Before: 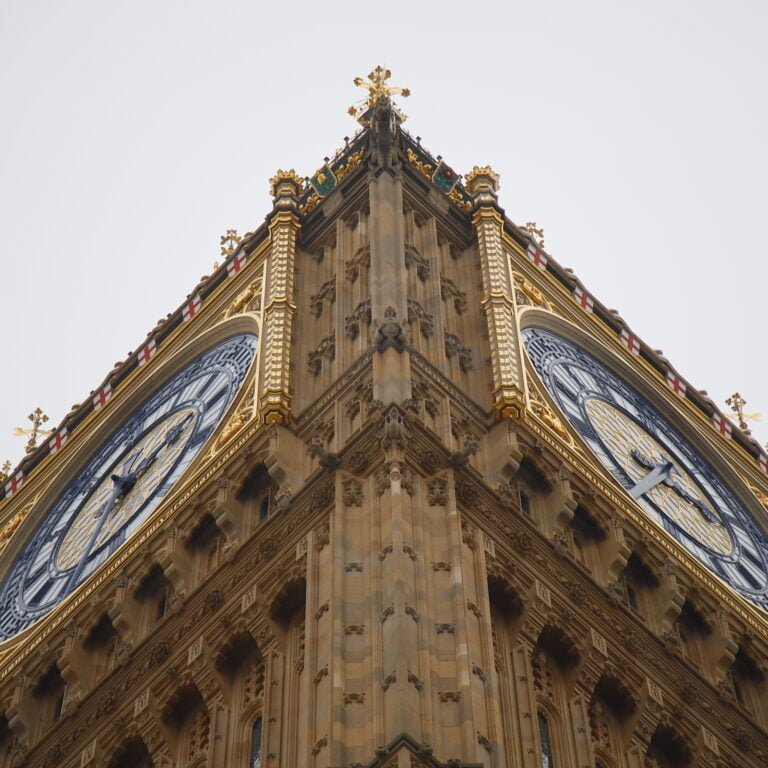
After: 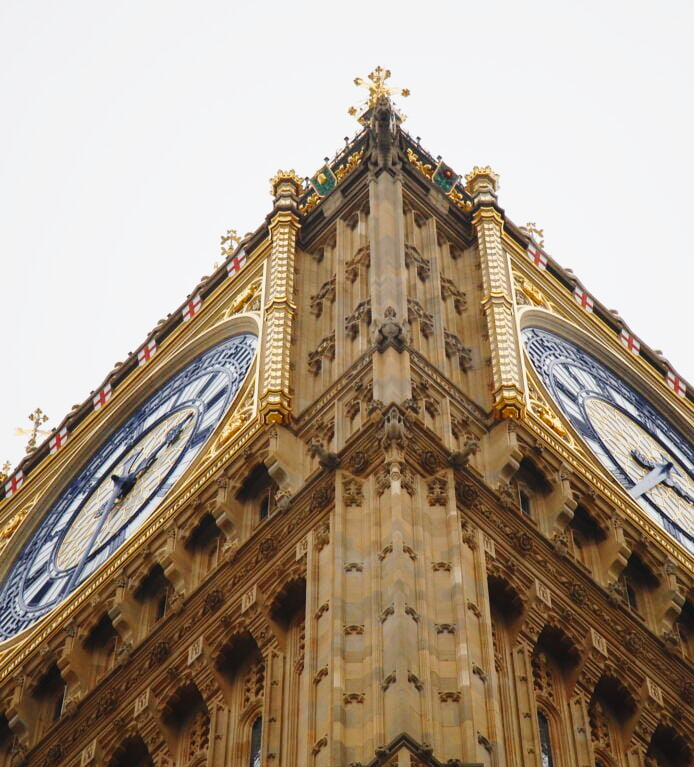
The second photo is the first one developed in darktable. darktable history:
exposure: exposure -0.21 EV, compensate highlight preservation false
crop: right 9.509%, bottom 0.031%
base curve: curves: ch0 [(0, 0) (0.028, 0.03) (0.121, 0.232) (0.46, 0.748) (0.859, 0.968) (1, 1)], preserve colors none
